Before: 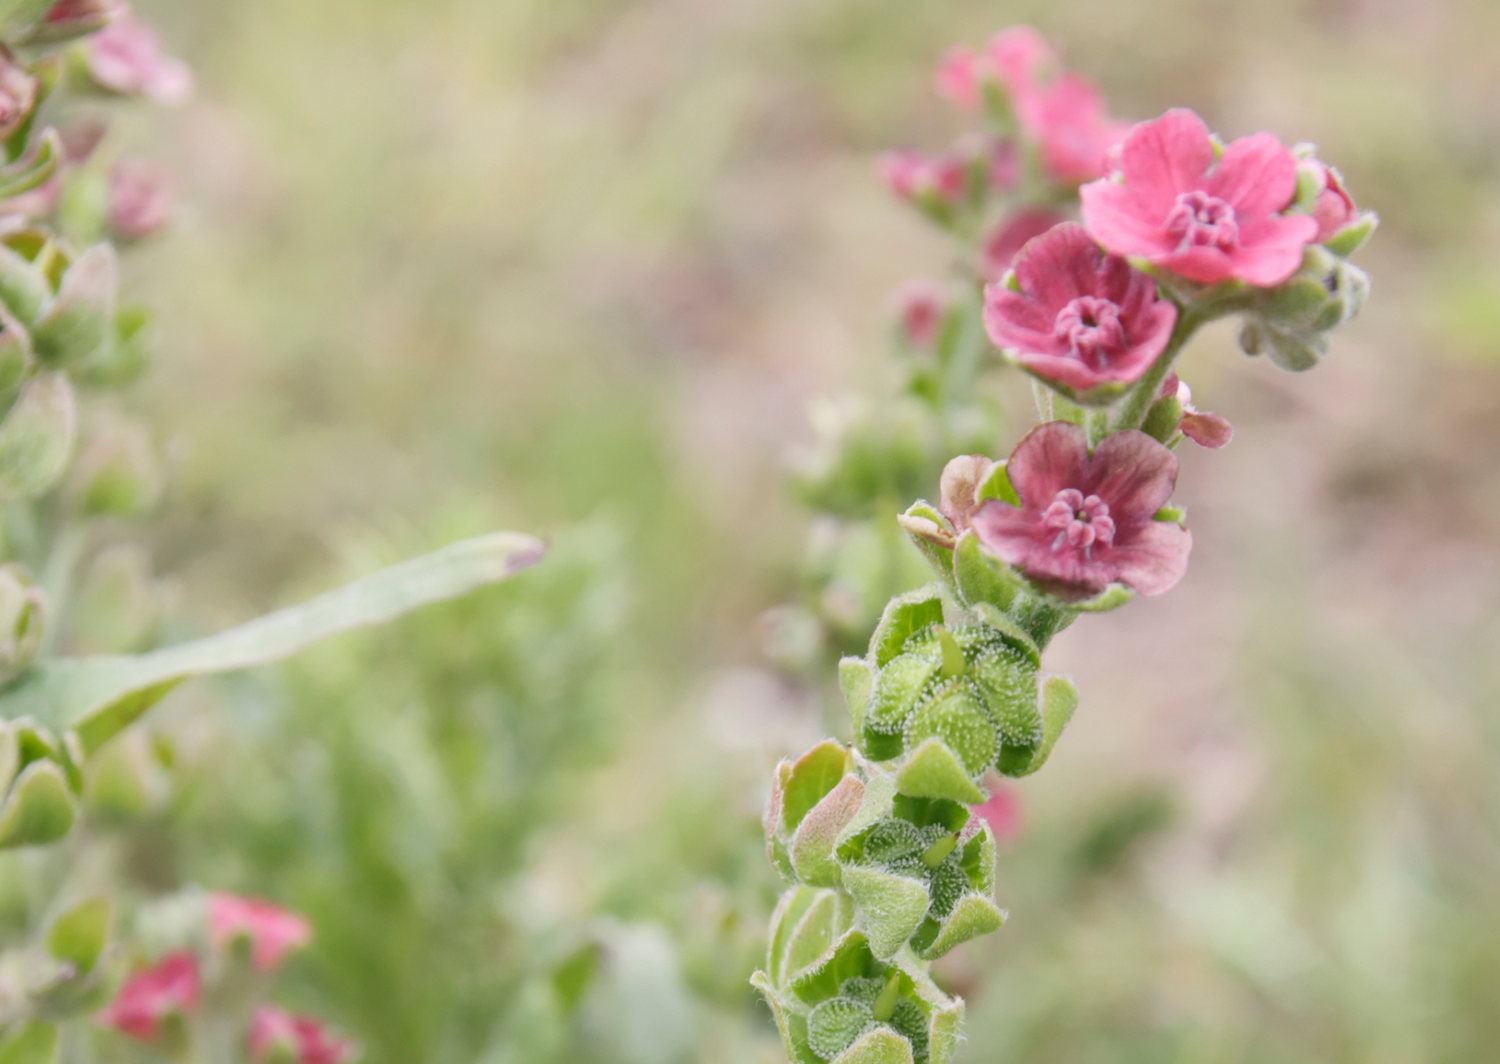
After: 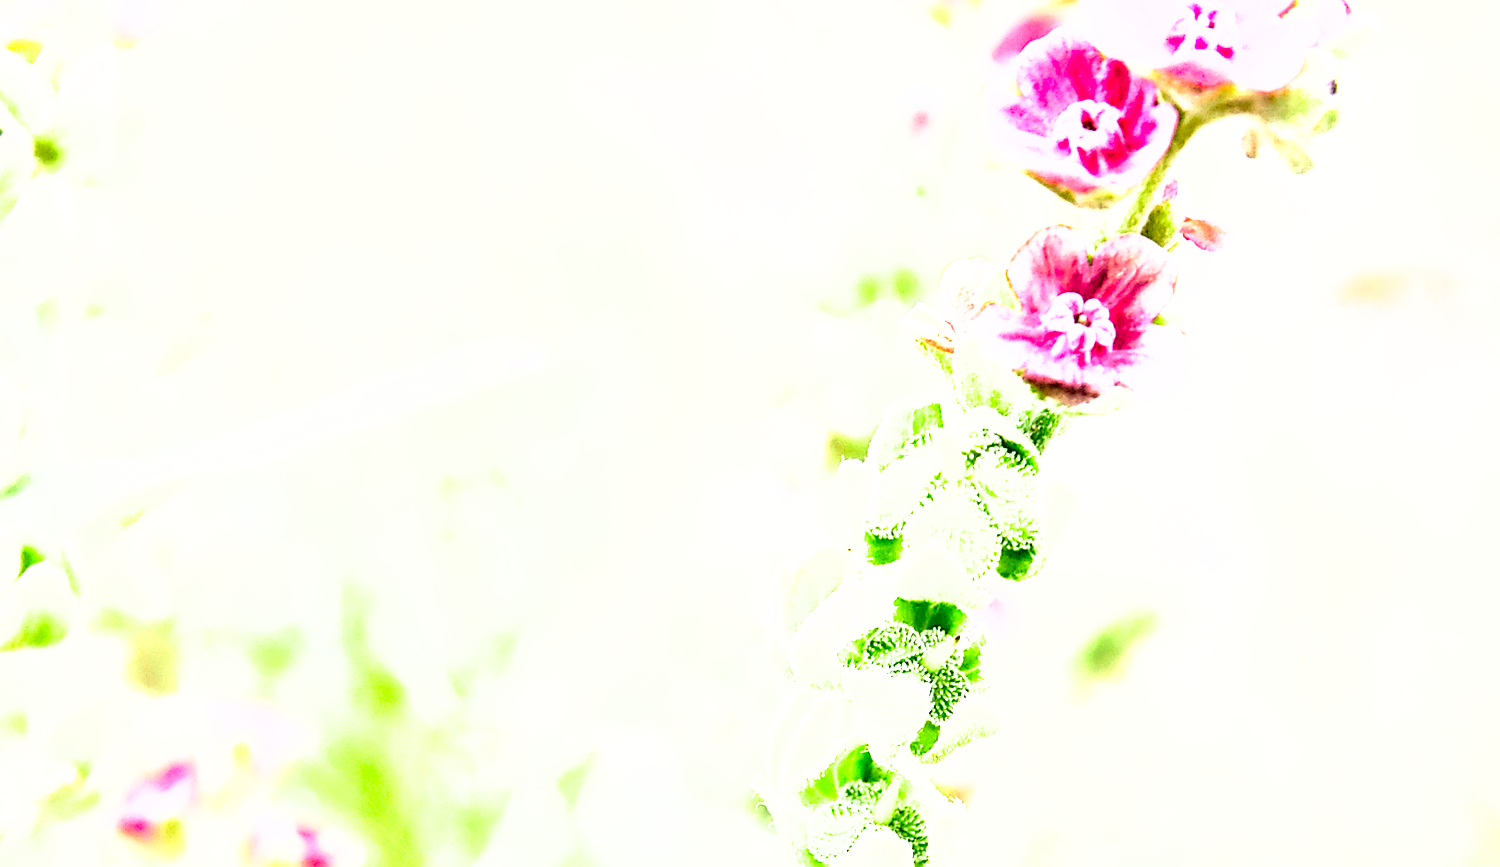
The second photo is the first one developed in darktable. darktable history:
local contrast: on, module defaults
crop and rotate: top 18.485%
sharpen: radius 1.428, amount 1.251, threshold 0.74
exposure: black level correction 0.001, exposure 1.991 EV, compensate highlight preservation false
shadows and highlights: soften with gaussian
filmic rgb: middle gray luminance 13.71%, black relative exposure -2.07 EV, white relative exposure 3.12 EV, threshold 3 EV, target black luminance 0%, hardness 1.8, latitude 58.37%, contrast 1.727, highlights saturation mix 5.41%, shadows ↔ highlights balance -36.73%, add noise in highlights 0.001, preserve chrominance luminance Y, color science v3 (2019), use custom middle-gray values true, contrast in highlights soft, enable highlight reconstruction true
